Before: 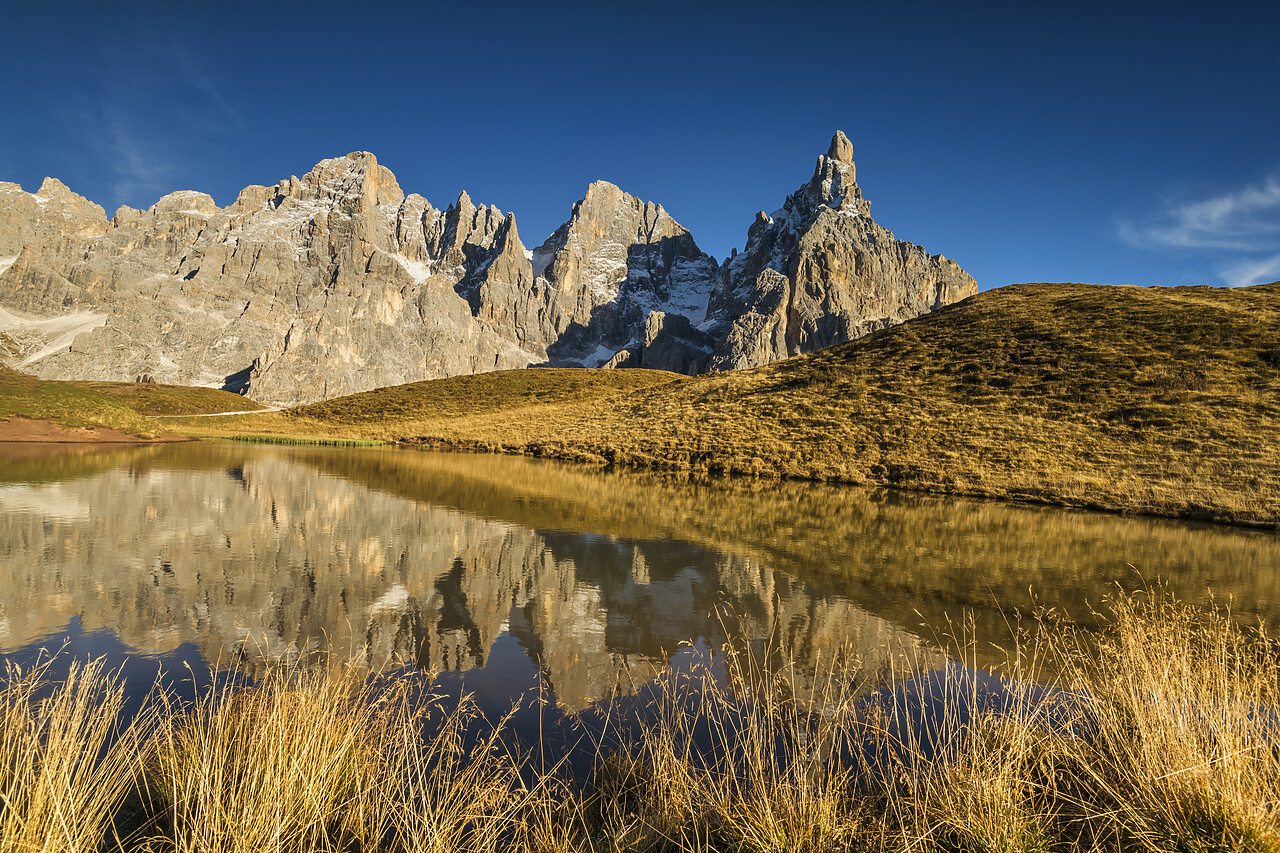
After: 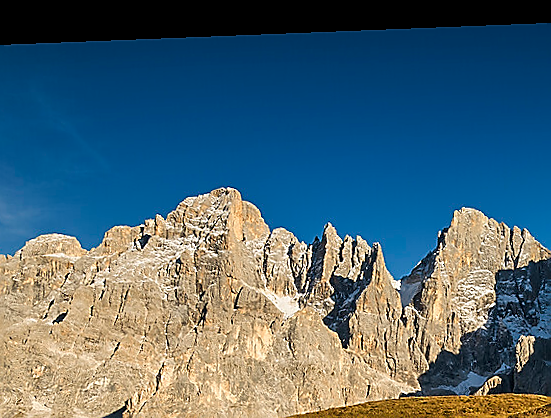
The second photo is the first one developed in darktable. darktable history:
sharpen: radius 1.4, amount 1.25, threshold 0.7
rotate and perspective: rotation -2.29°, automatic cropping off
crop and rotate: left 10.817%, top 0.062%, right 47.194%, bottom 53.626%
